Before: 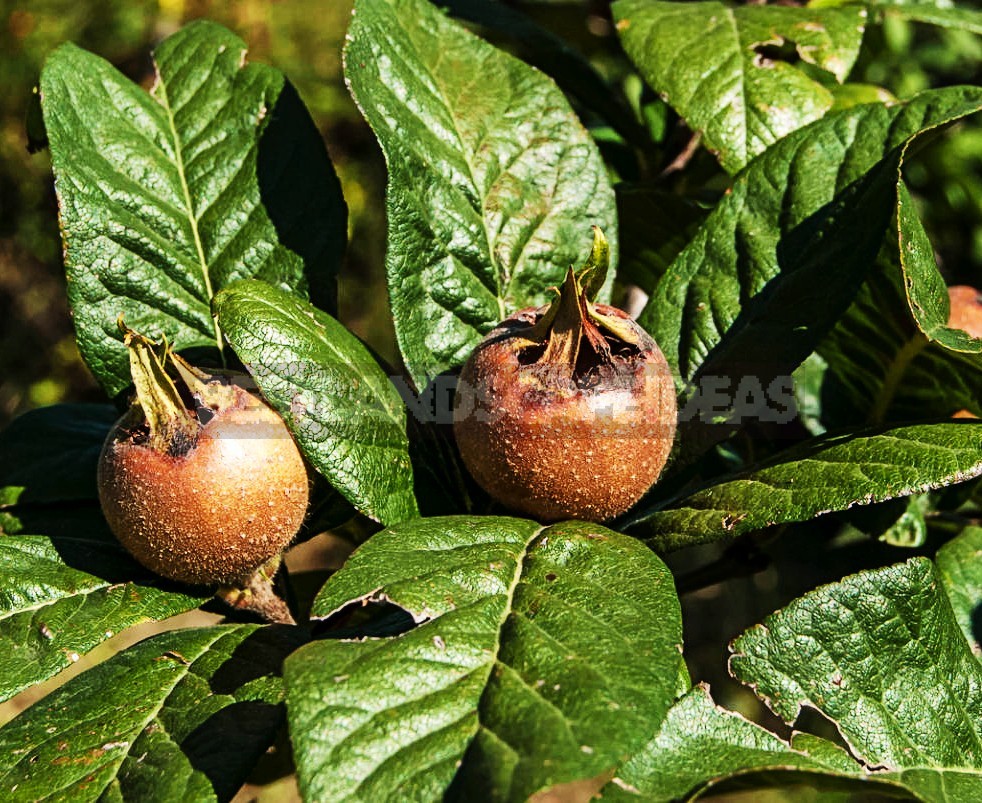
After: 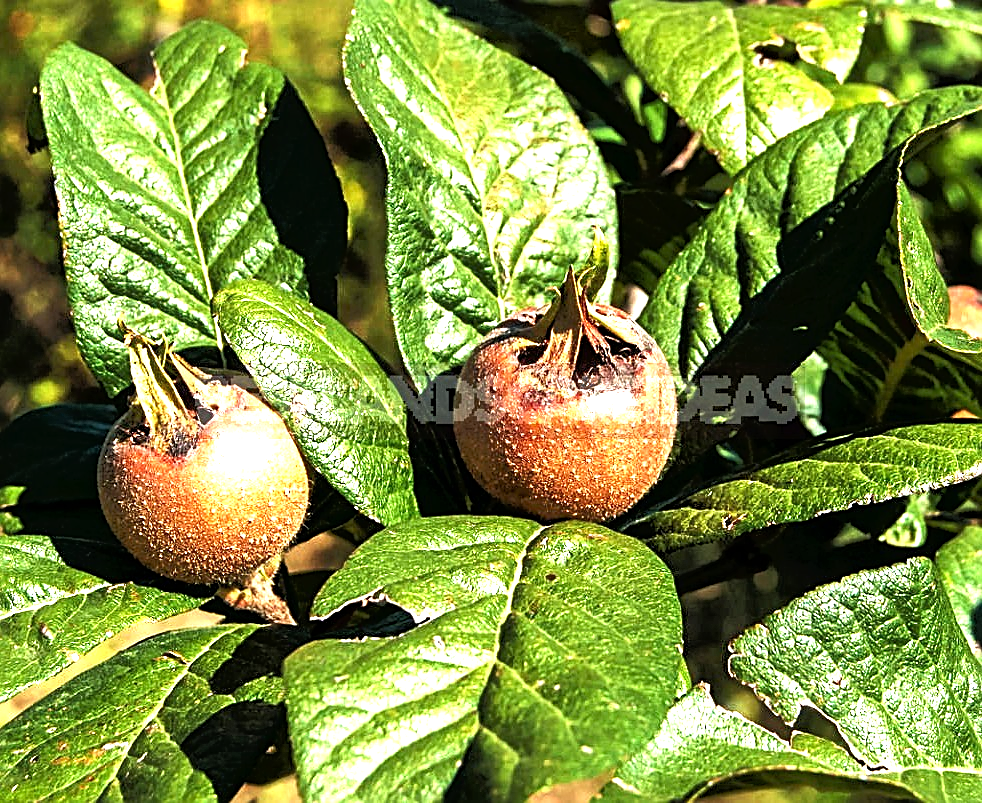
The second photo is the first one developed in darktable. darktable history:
sharpen: on, module defaults
exposure: exposure 1.236 EV, compensate exposure bias true, compensate highlight preservation false
tone equalizer: -8 EV -1.85 EV, -7 EV -1.17 EV, -6 EV -1.64 EV, mask exposure compensation -0.508 EV
